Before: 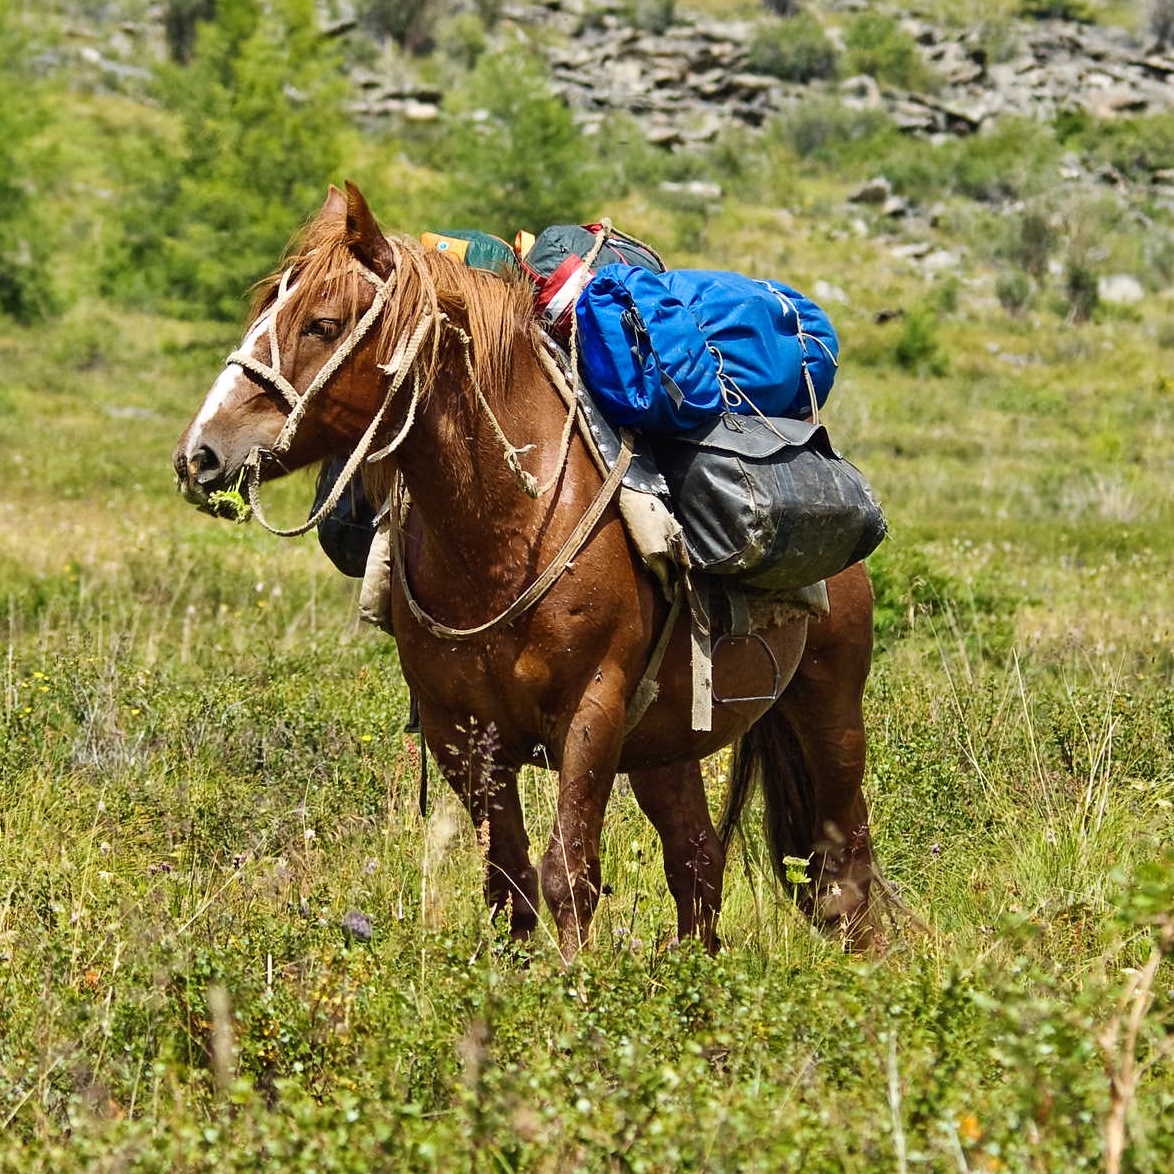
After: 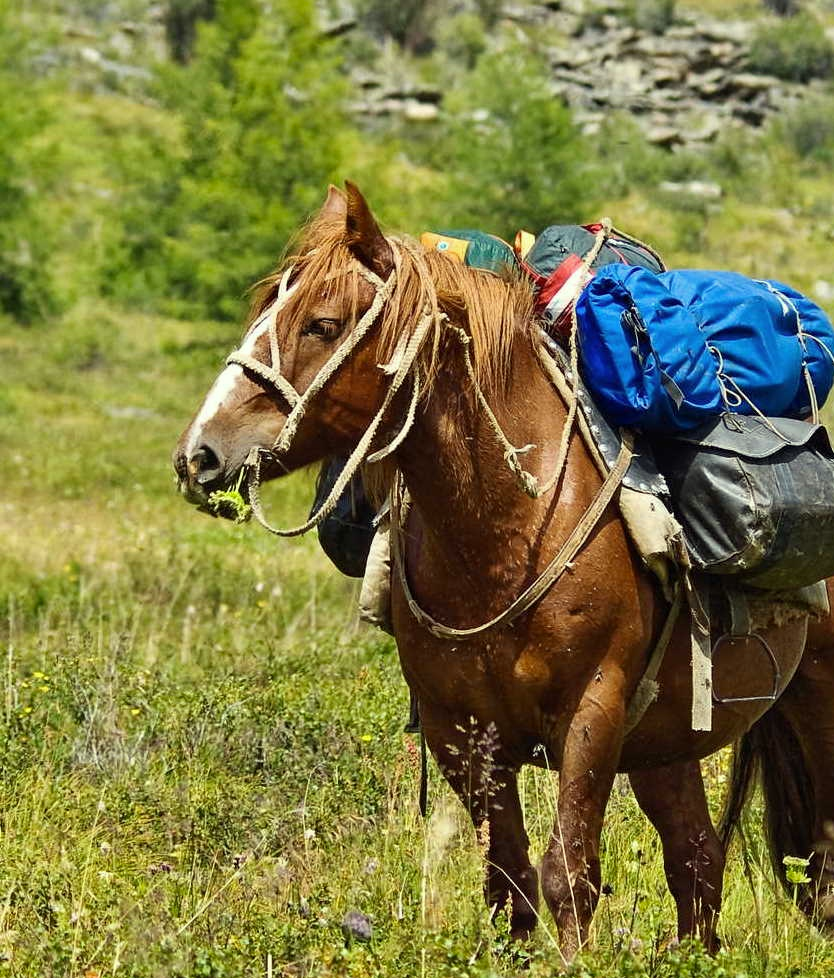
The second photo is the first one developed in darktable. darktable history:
crop: right 28.885%, bottom 16.626%
color correction: highlights a* -4.28, highlights b* 6.53
